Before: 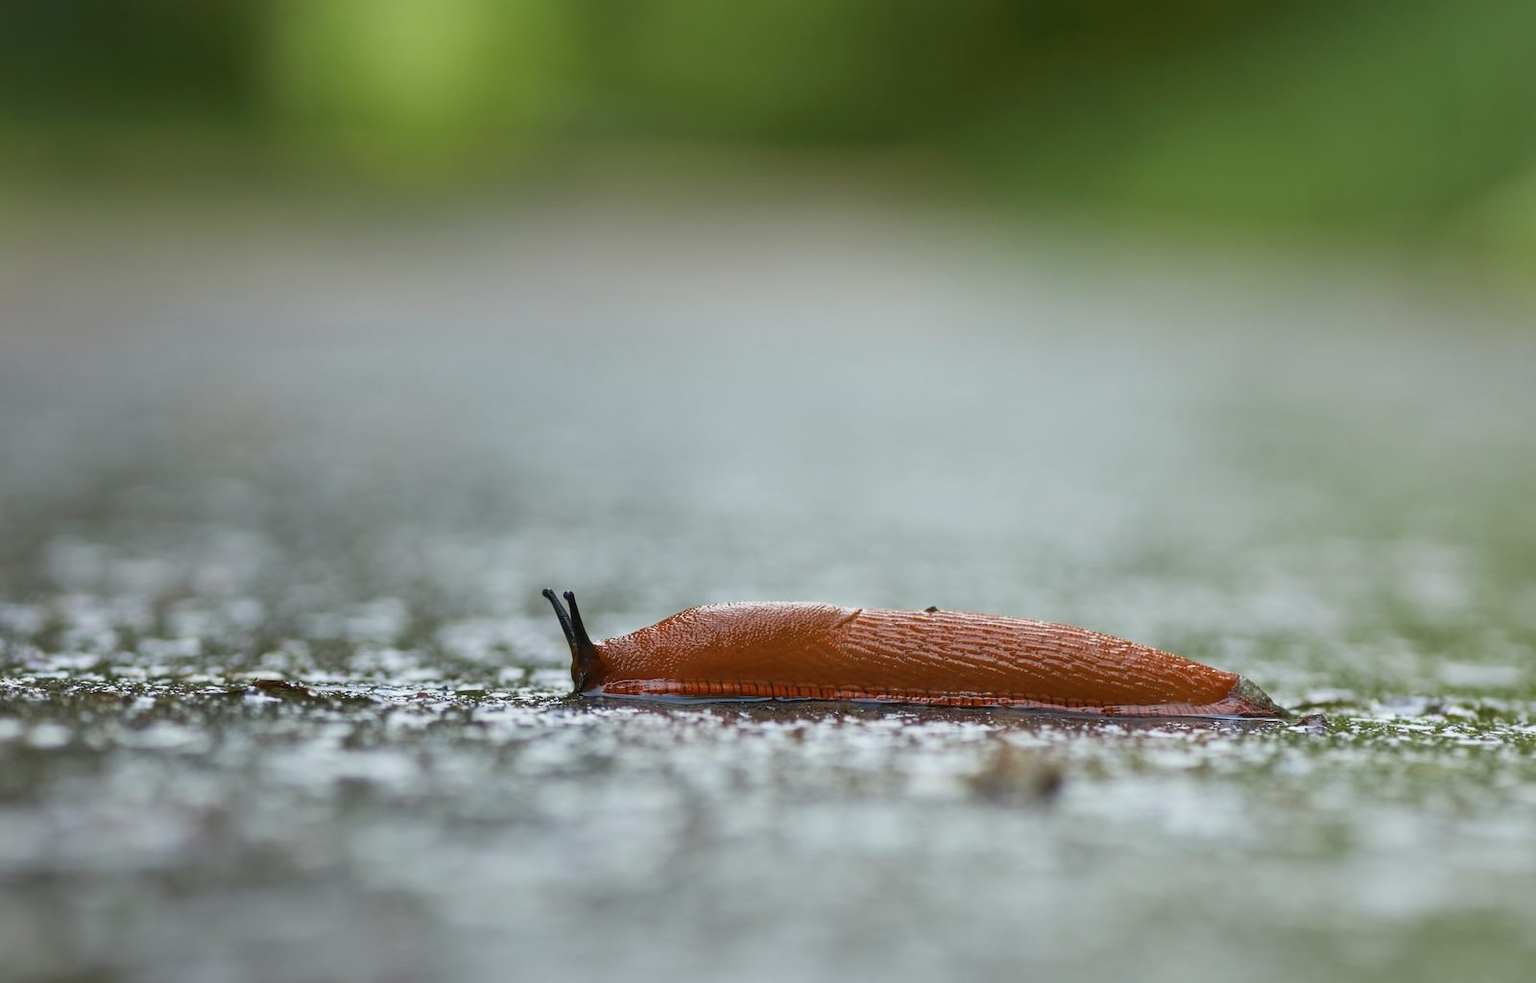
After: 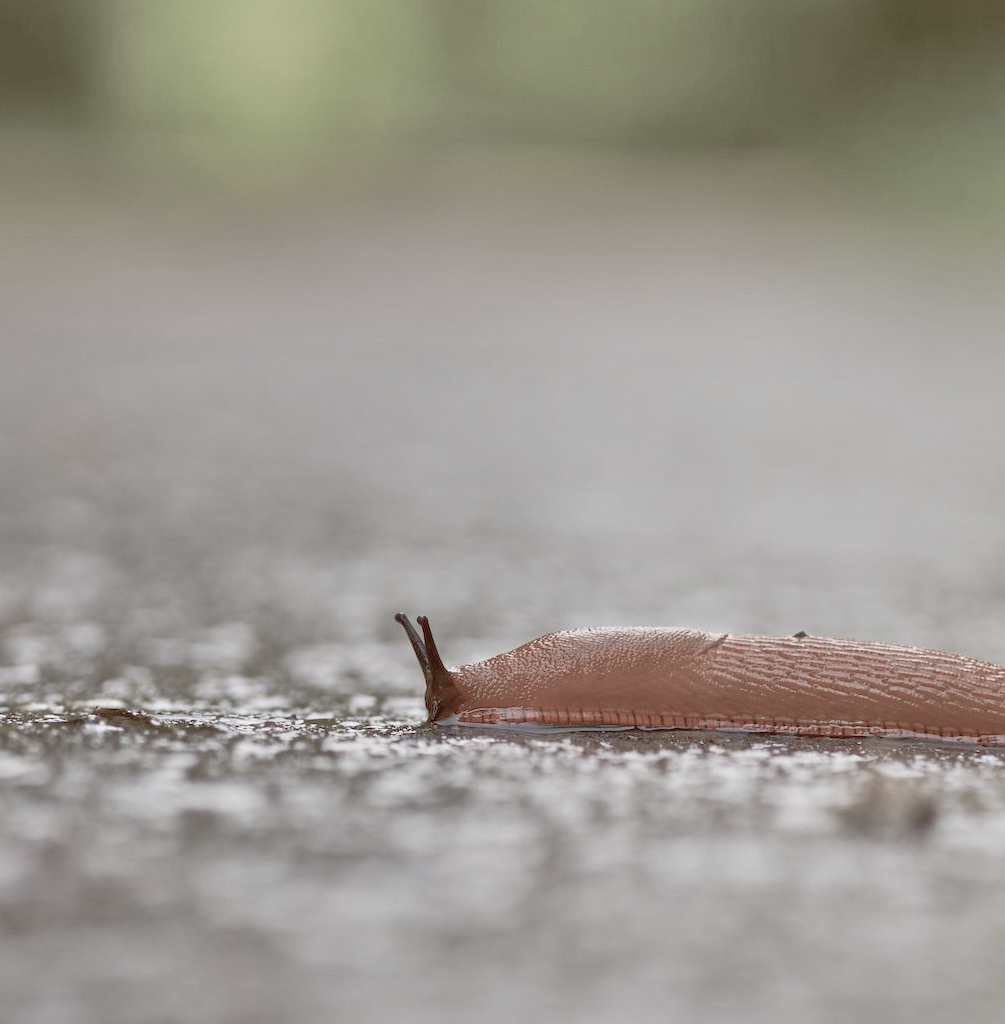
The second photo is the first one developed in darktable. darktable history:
tone equalizer: -7 EV 0.15 EV, -6 EV 0.6 EV, -5 EV 1.15 EV, -4 EV 1.33 EV, -3 EV 1.15 EV, -2 EV 0.6 EV, -1 EV 0.15 EV, mask exposure compensation -0.5 EV
color balance rgb: shadows lift › luminance 1%, shadows lift › chroma 0.2%, shadows lift › hue 20°, power › luminance 1%, power › chroma 0.4%, power › hue 34°, highlights gain › luminance 0.8%, highlights gain › chroma 0.4%, highlights gain › hue 44°, global offset › chroma 0.4%, global offset › hue 34°, white fulcrum 0.08 EV, linear chroma grading › shadows -7%, linear chroma grading › highlights -7%, linear chroma grading › global chroma -10%, linear chroma grading › mid-tones -8%, perceptual saturation grading › global saturation -28%, perceptual saturation grading › highlights -20%, perceptual saturation grading › mid-tones -24%, perceptual saturation grading › shadows -24%, perceptual brilliance grading › global brilliance -1%, perceptual brilliance grading › highlights -1%, perceptual brilliance grading › mid-tones -1%, perceptual brilliance grading › shadows -1%, global vibrance -17%, contrast -6%
white balance: red 1.009, blue 1.027
crop: left 10.644%, right 26.528%
